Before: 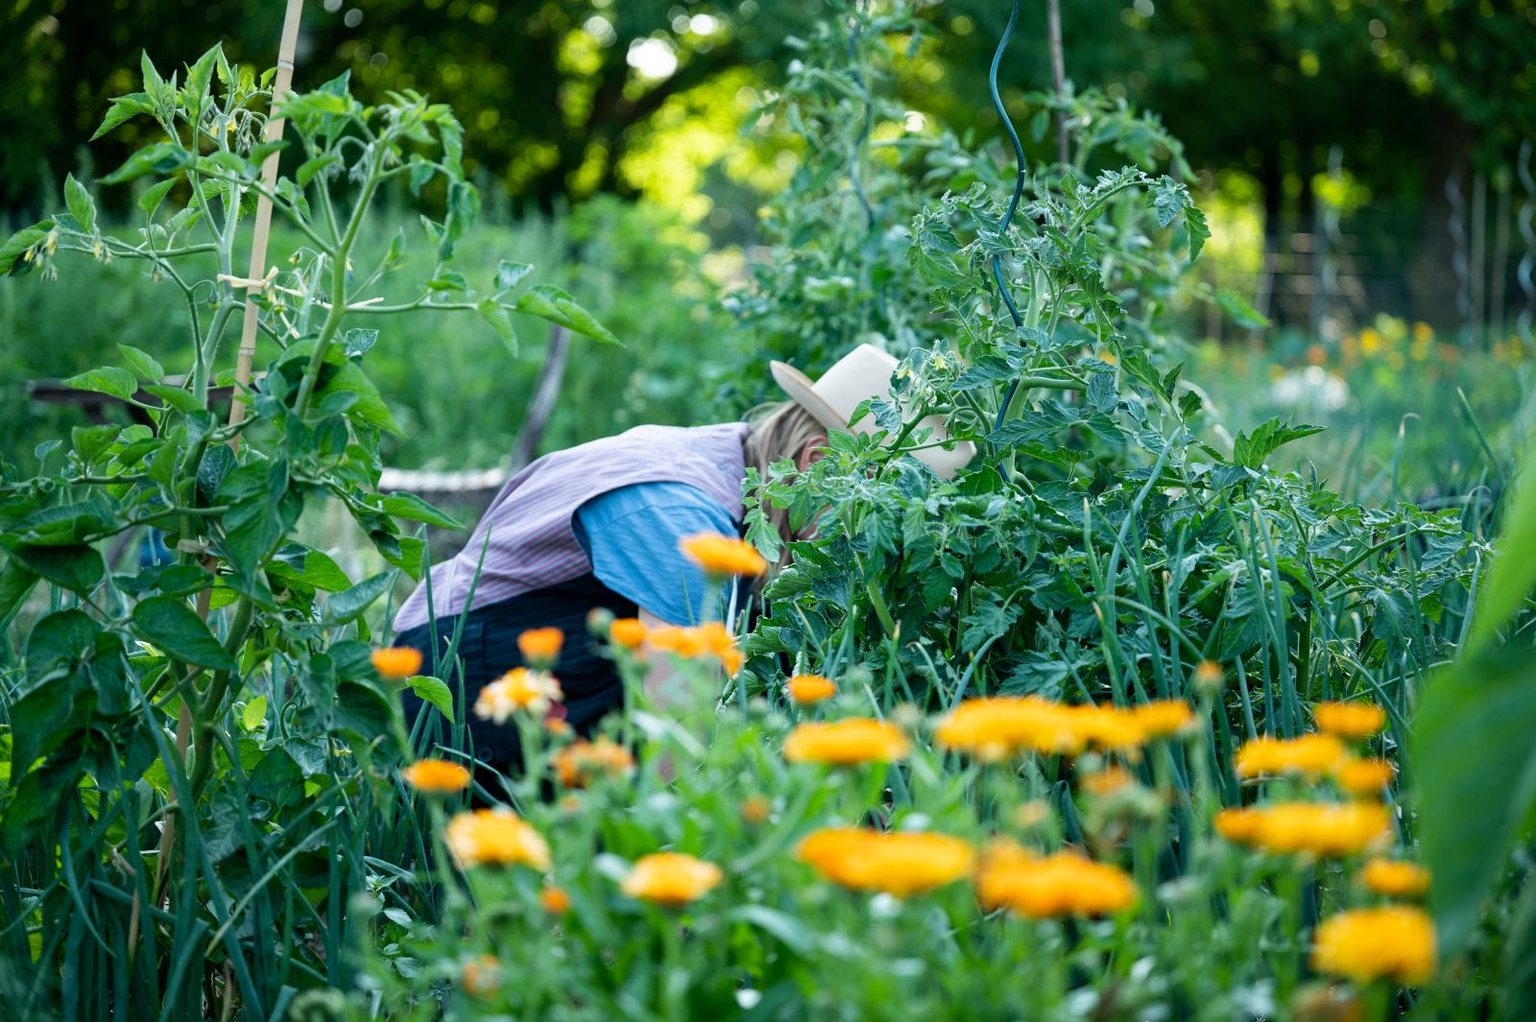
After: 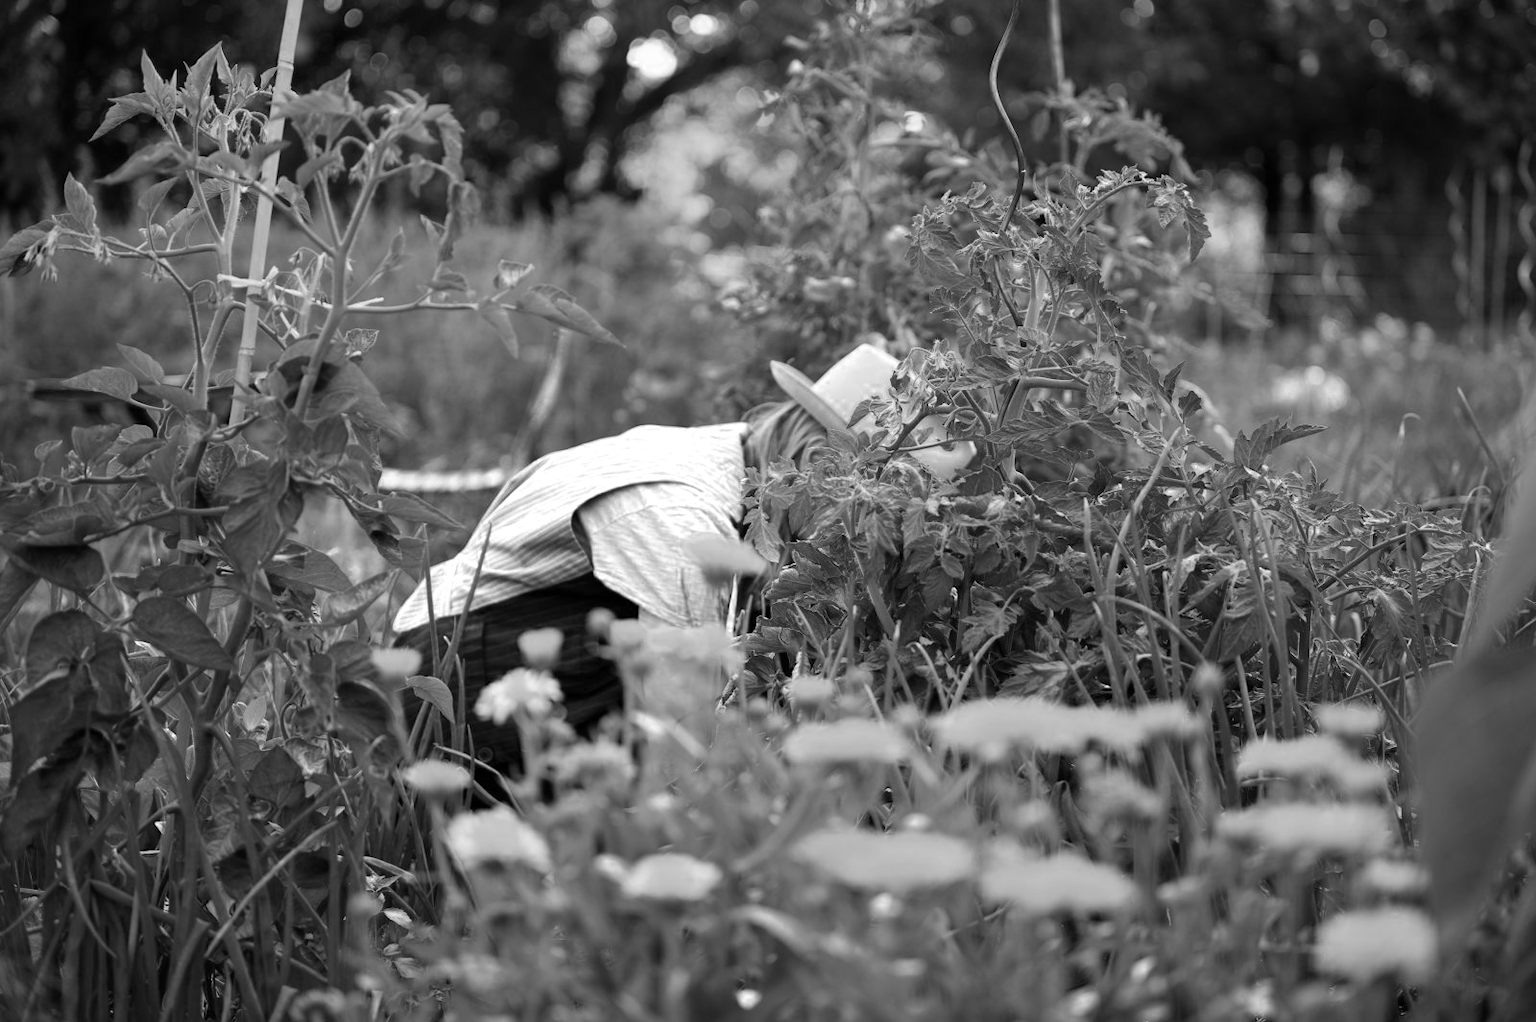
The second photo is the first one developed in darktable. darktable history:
monochrome: on, module defaults
color zones: curves: ch0 [(0.473, 0.374) (0.742, 0.784)]; ch1 [(0.354, 0.737) (0.742, 0.705)]; ch2 [(0.318, 0.421) (0.758, 0.532)]
